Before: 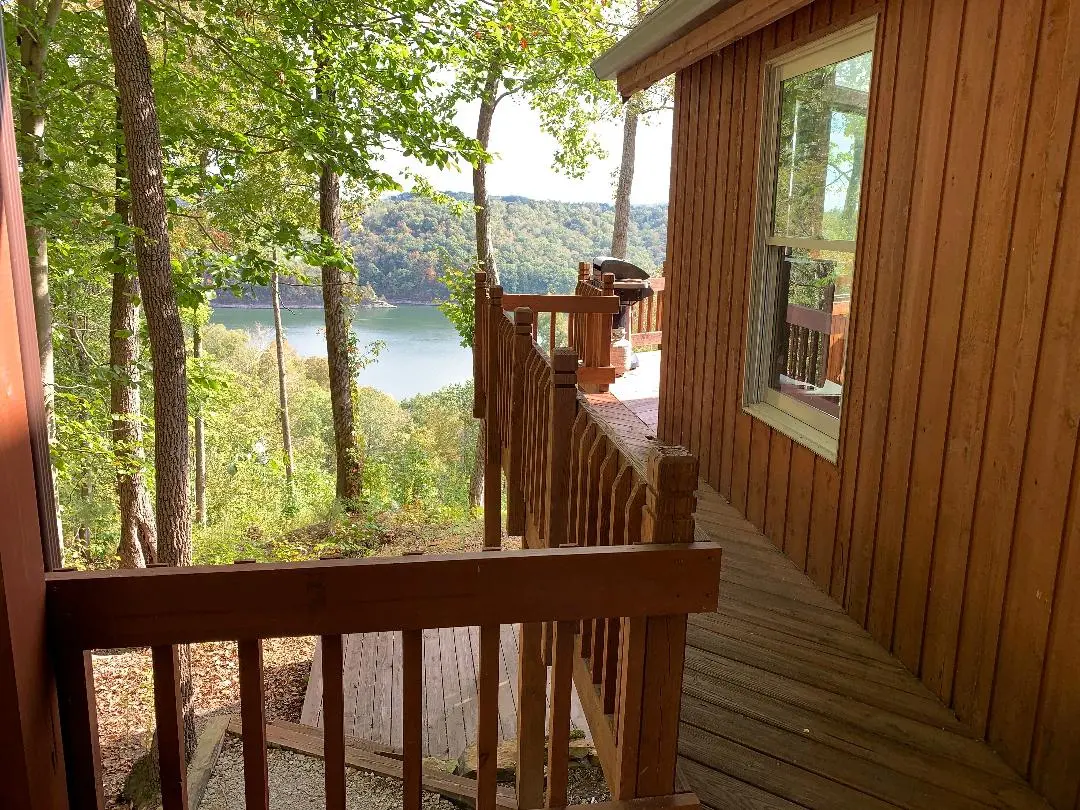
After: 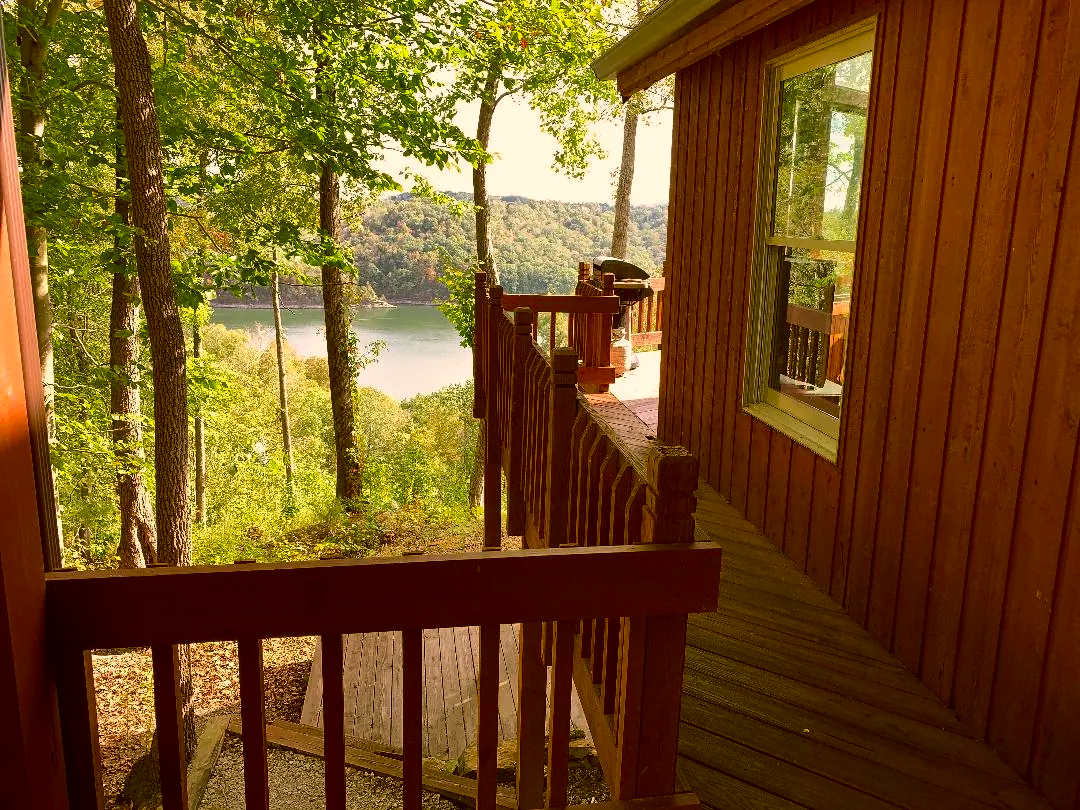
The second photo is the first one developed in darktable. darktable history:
color correction: highlights a* 8.79, highlights b* 15.11, shadows a* -0.653, shadows b* 27.02
contrast brightness saturation: contrast 0.117, brightness -0.117, saturation 0.2
